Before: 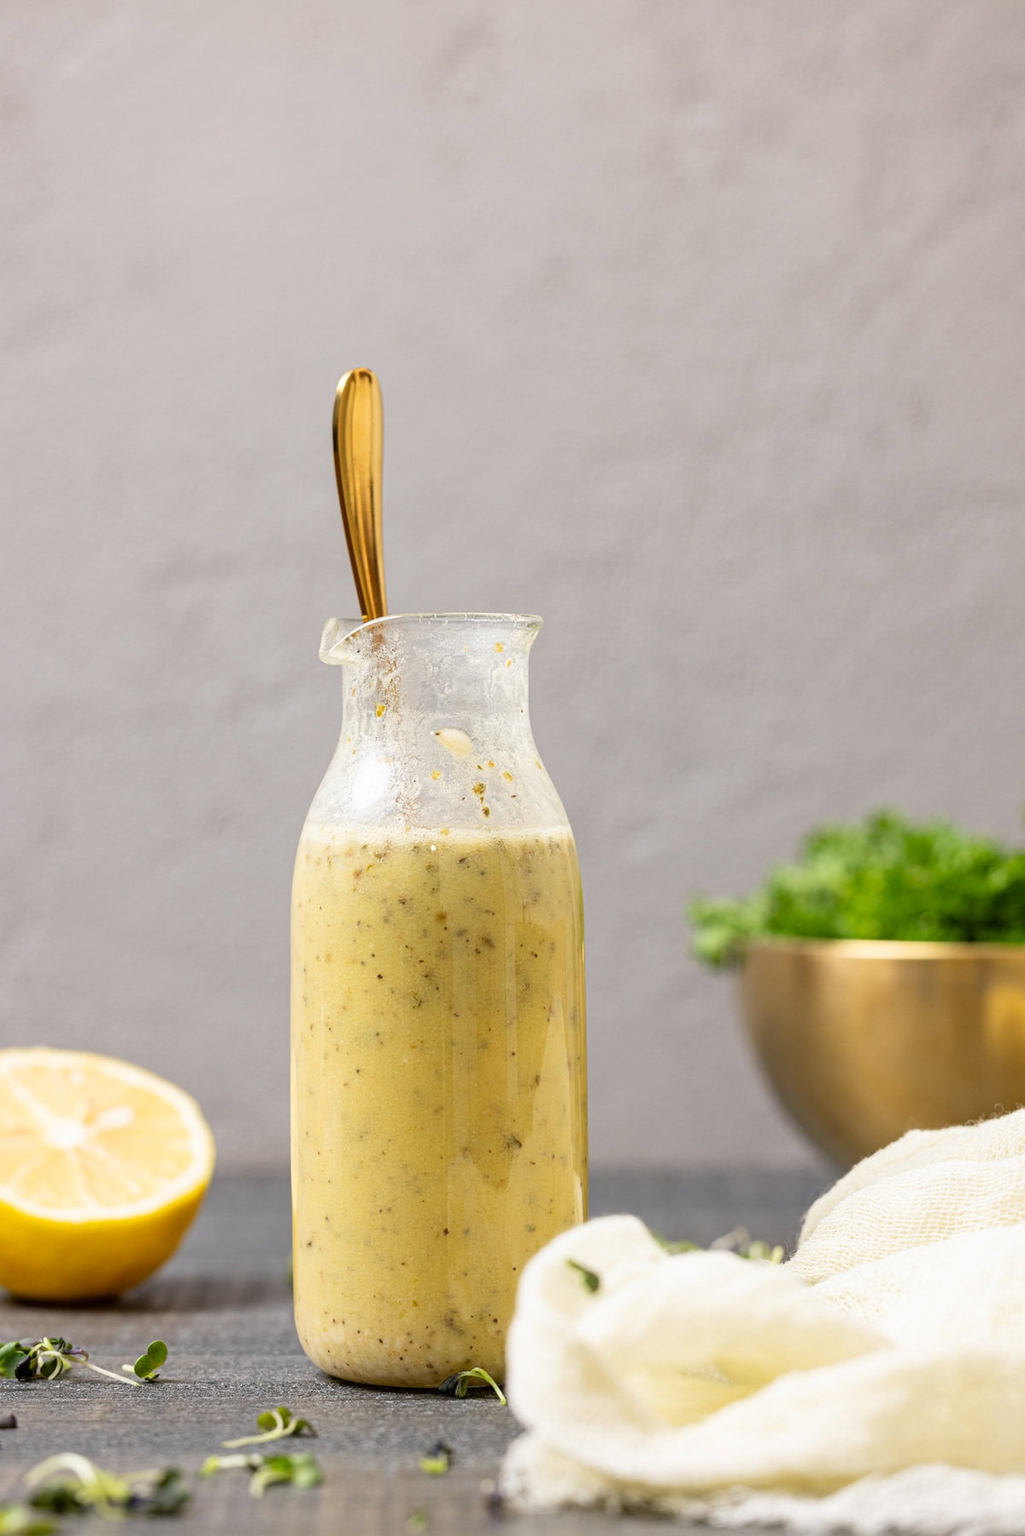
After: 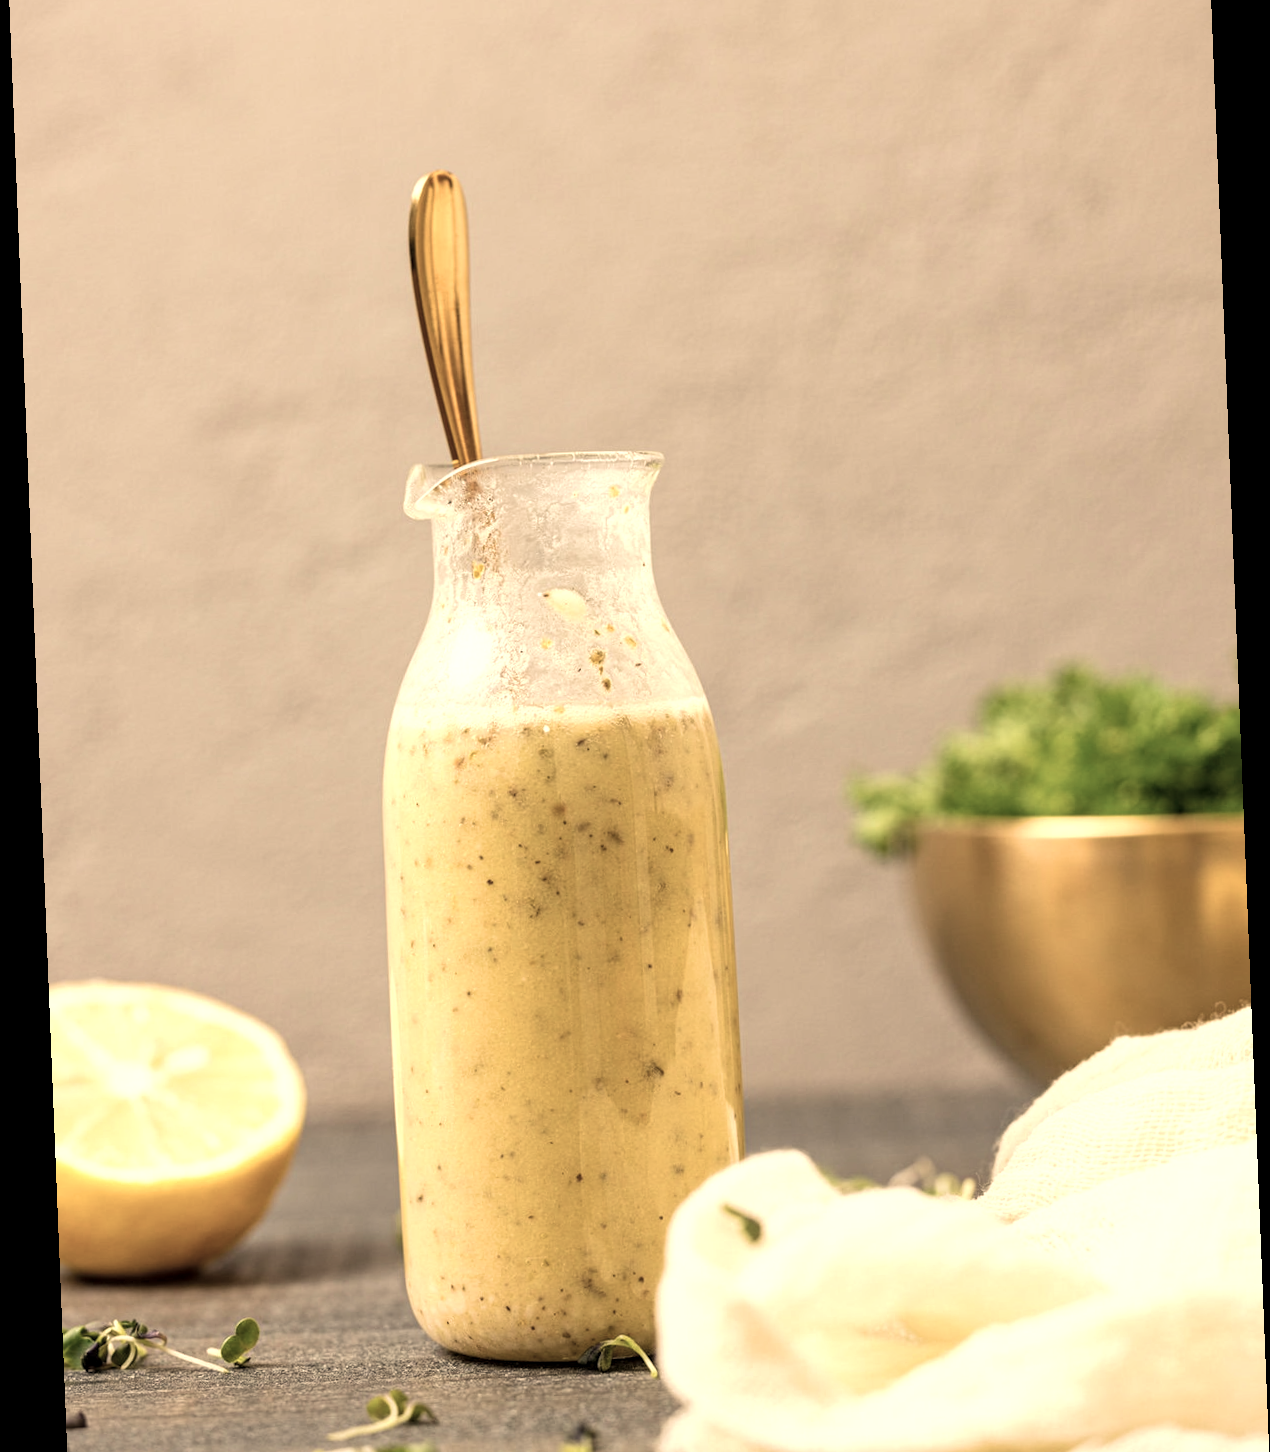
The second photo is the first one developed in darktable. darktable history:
velvia: on, module defaults
color balance rgb: perceptual saturation grading › global saturation 10%, global vibrance 20%
exposure: black level correction 0, exposure 0.2 EV, compensate exposure bias true, compensate highlight preservation false
rotate and perspective: rotation -2.29°, automatic cropping off
local contrast: highlights 100%, shadows 100%, detail 120%, midtone range 0.2
crop and rotate: top 15.774%, bottom 5.506%
white balance: red 1.138, green 0.996, blue 0.812
color correction: saturation 0.57
